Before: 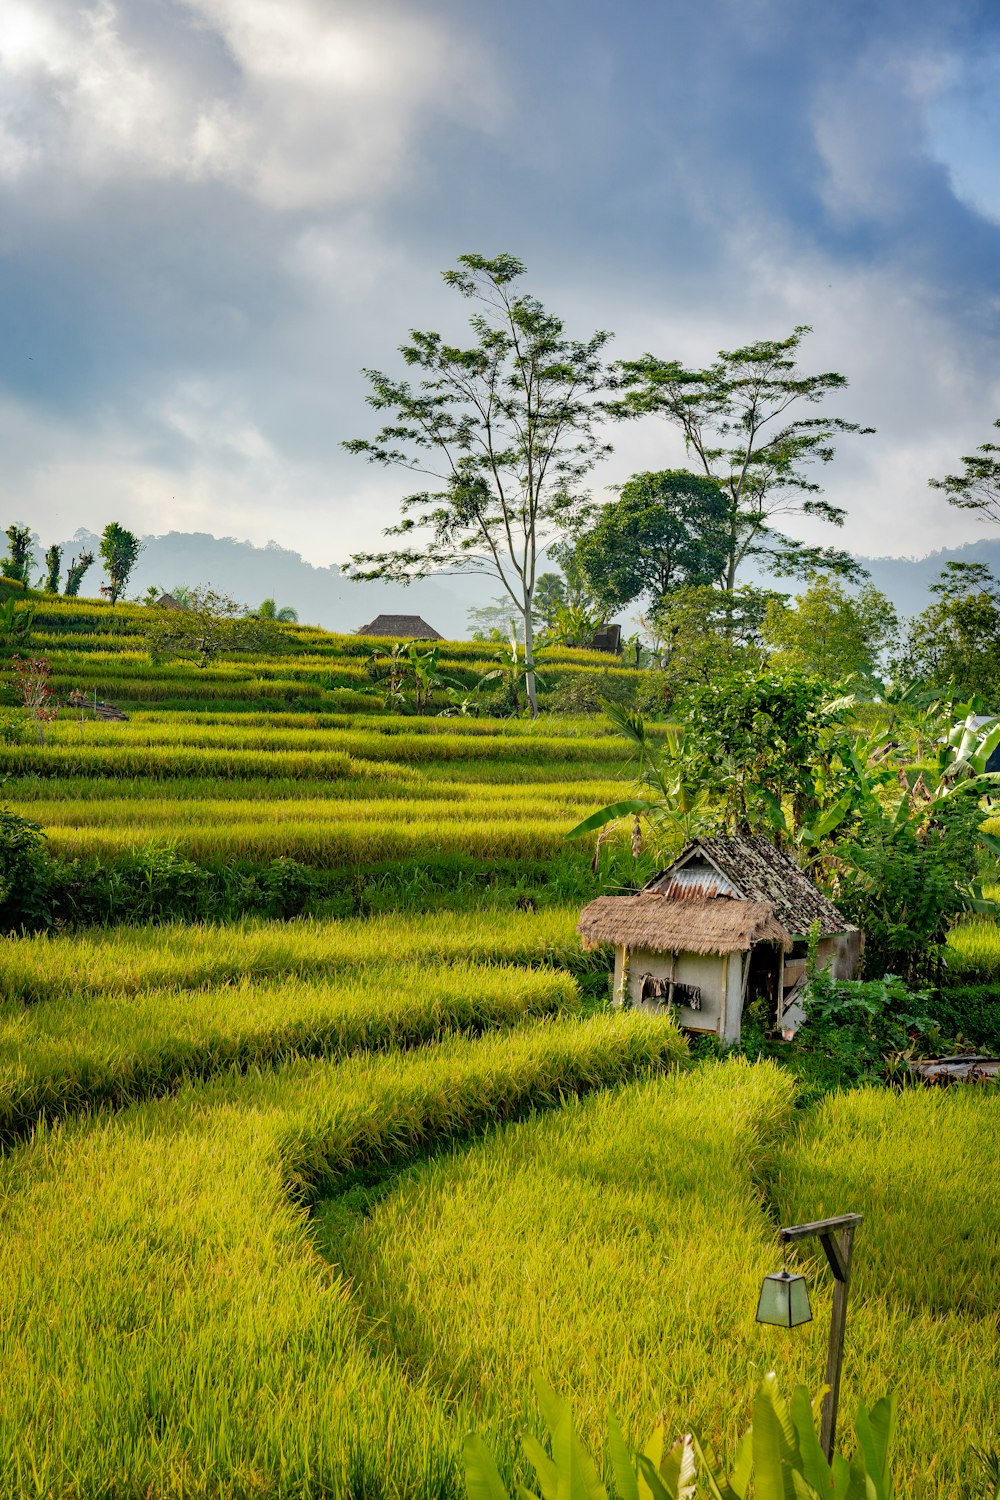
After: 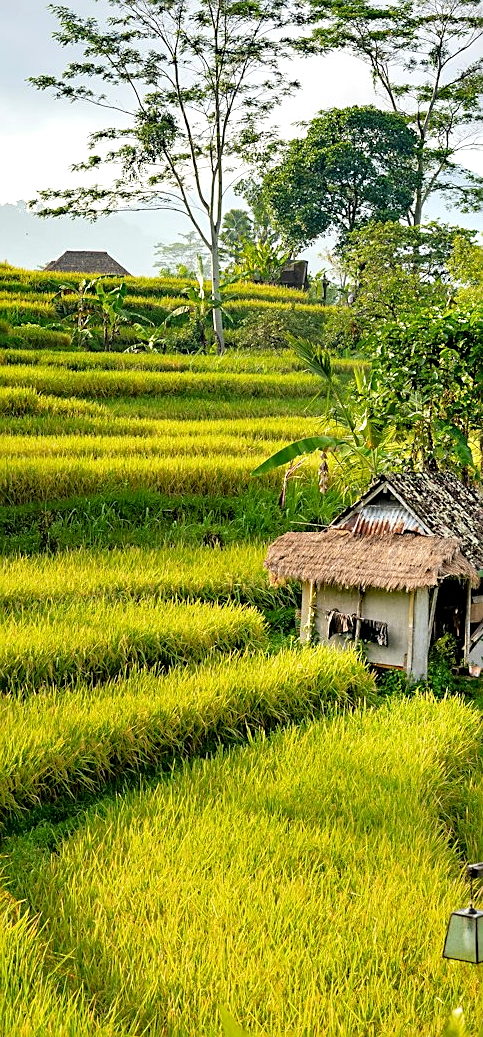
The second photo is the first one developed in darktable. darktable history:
crop: left 31.345%, top 24.28%, right 20.354%, bottom 6.585%
exposure: black level correction 0.001, exposure 0.499 EV, compensate exposure bias true, compensate highlight preservation false
sharpen: on, module defaults
